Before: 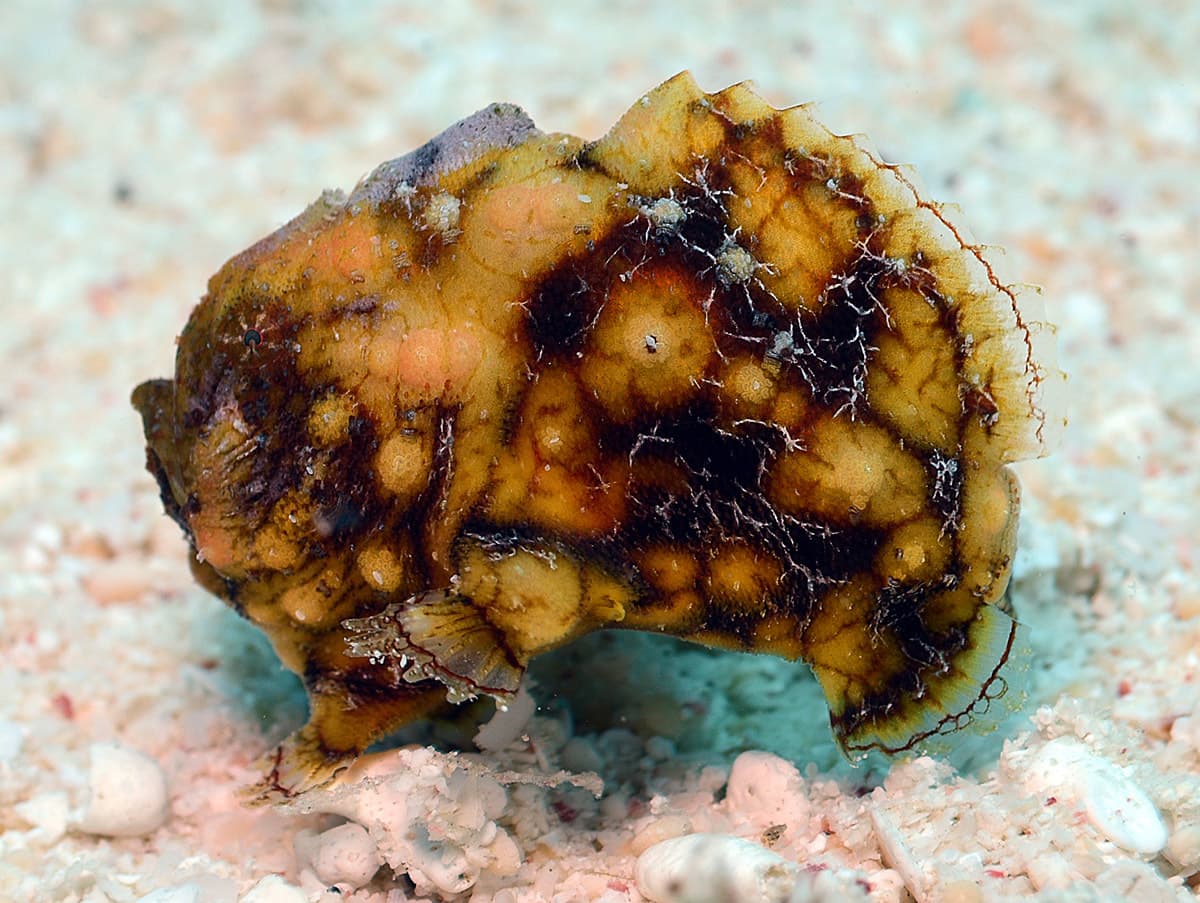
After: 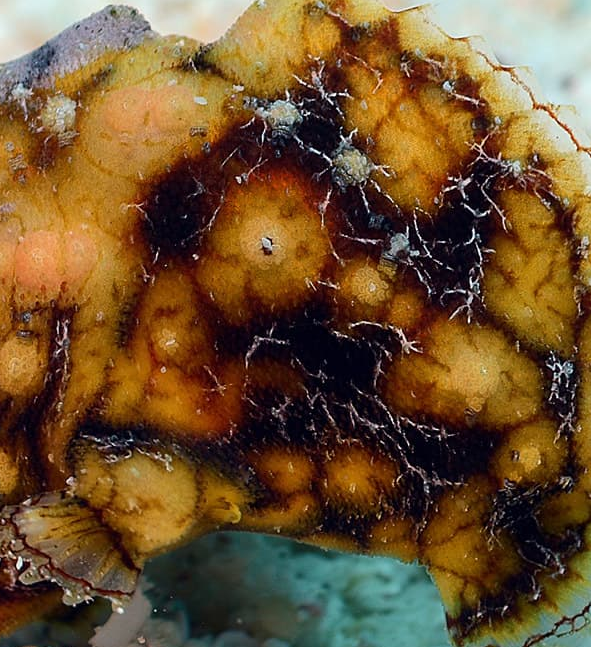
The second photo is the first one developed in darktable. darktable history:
crop: left 32.02%, top 10.921%, right 18.656%, bottom 17.421%
